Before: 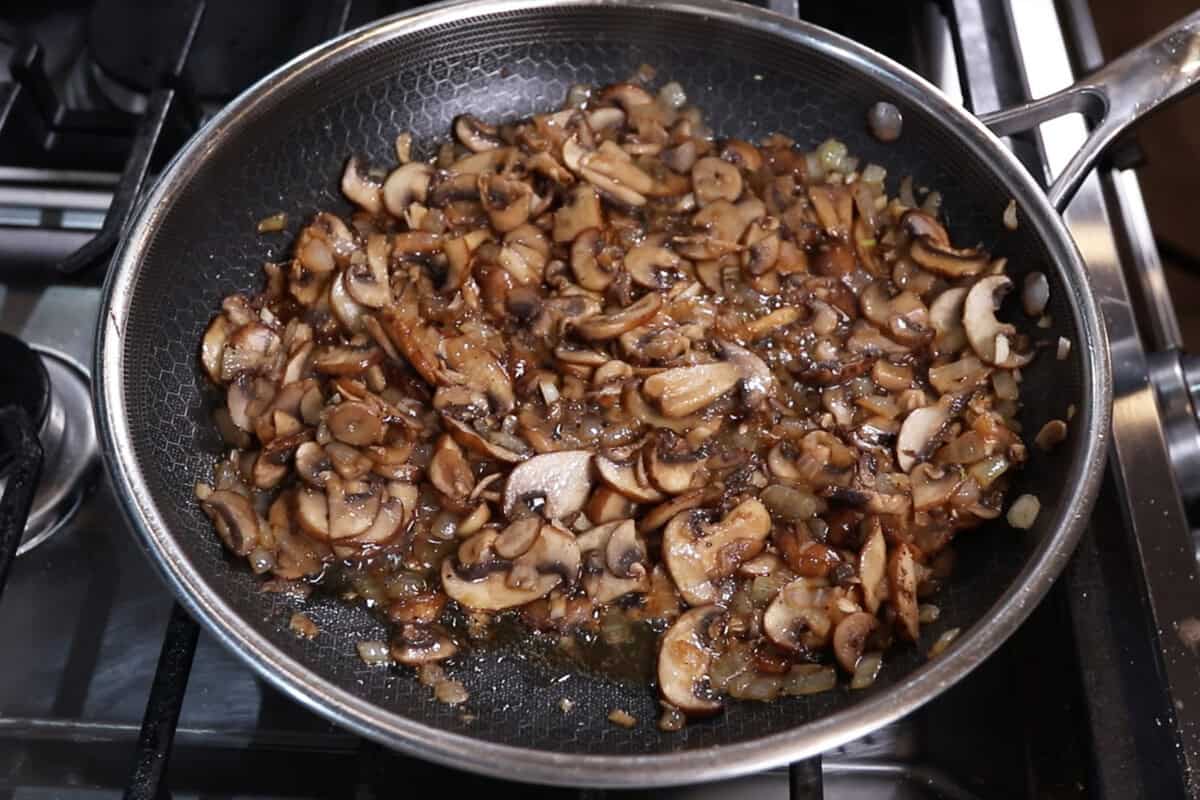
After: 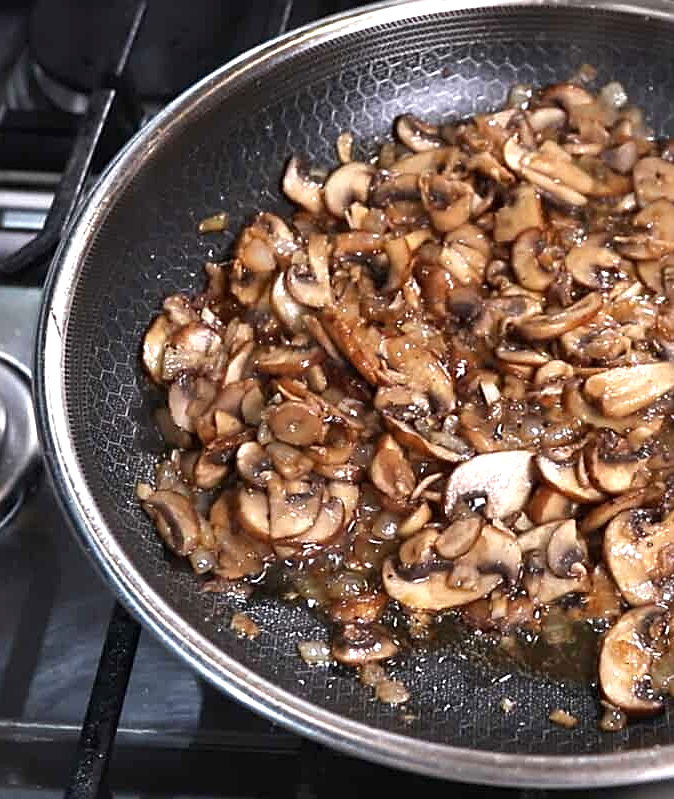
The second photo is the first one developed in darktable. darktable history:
crop: left 4.929%, right 38.903%
sharpen: on, module defaults
exposure: black level correction 0, exposure 0.696 EV, compensate exposure bias true, compensate highlight preservation false
